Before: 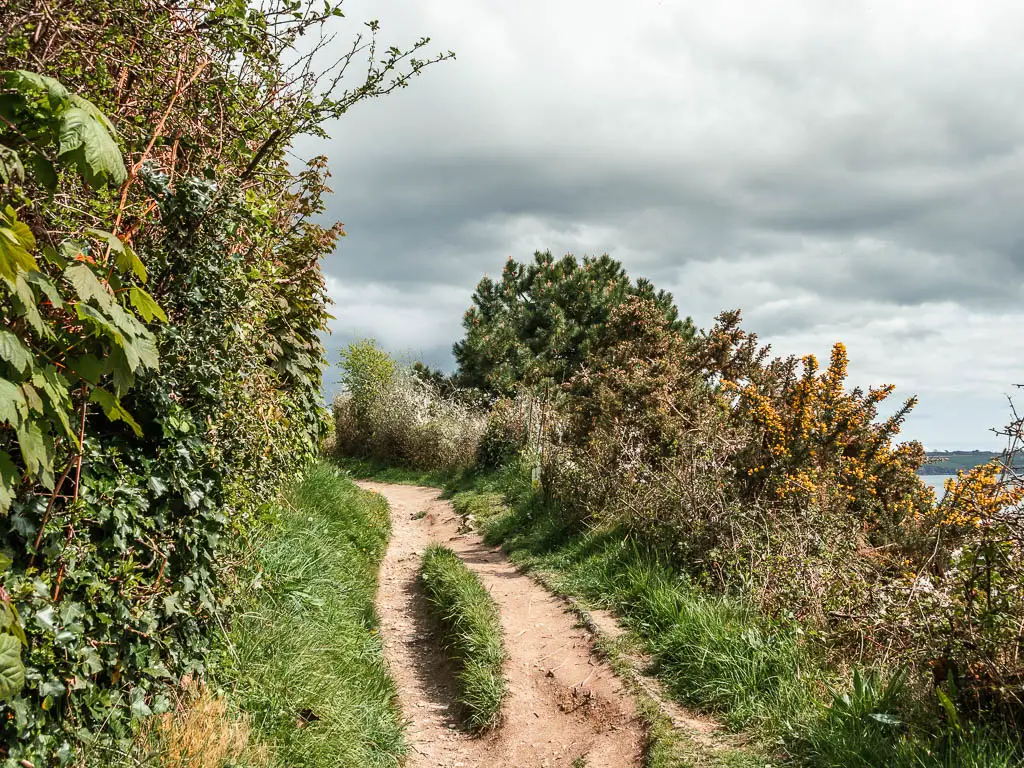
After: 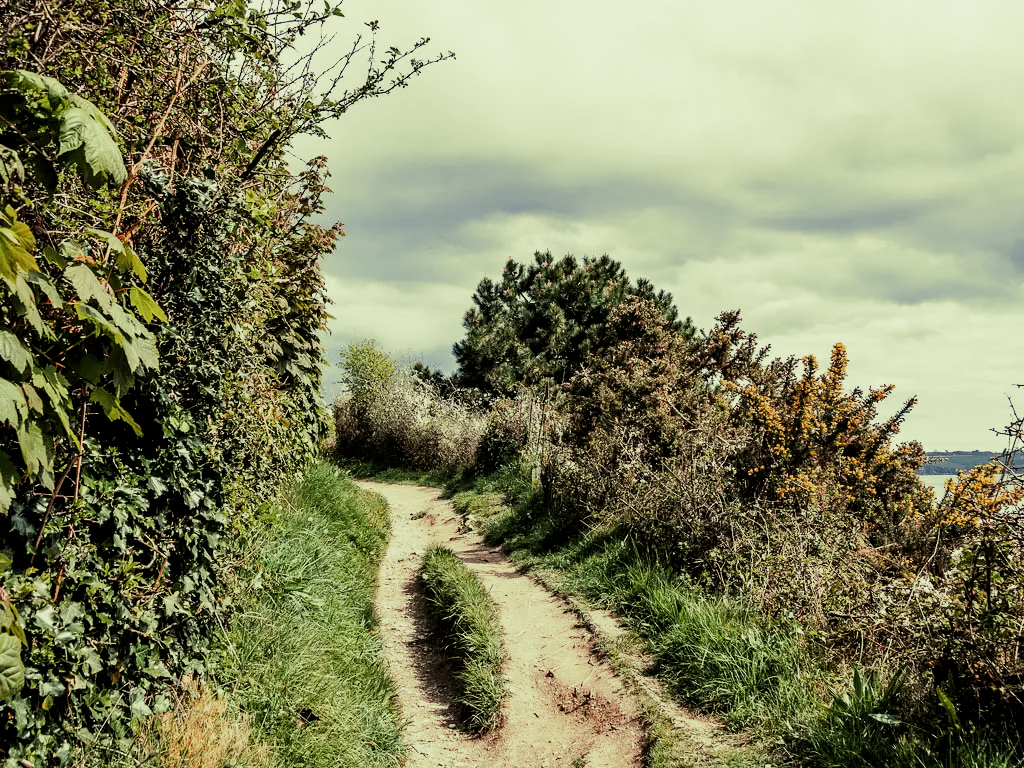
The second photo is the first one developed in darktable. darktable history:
filmic rgb: black relative exposure -5 EV, hardness 2.88, contrast 1.3
split-toning: shadows › hue 290.82°, shadows › saturation 0.34, highlights › saturation 0.38, balance 0, compress 50%
